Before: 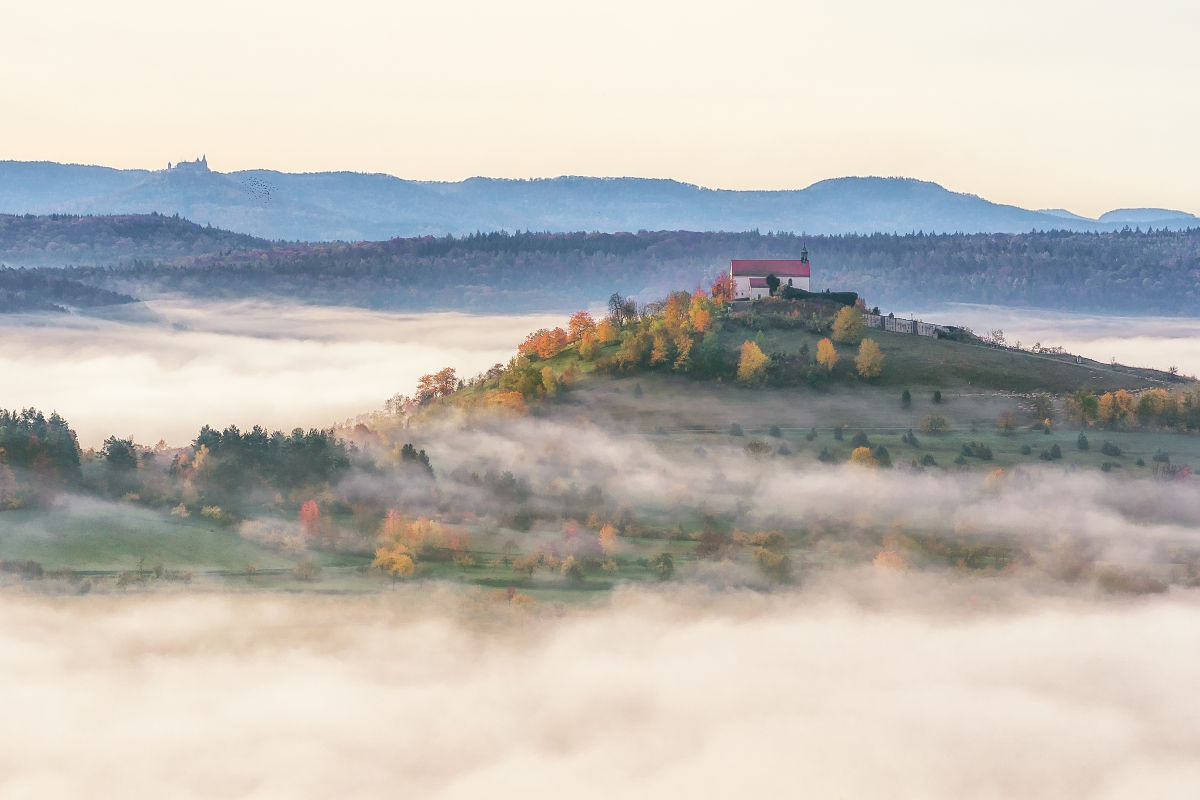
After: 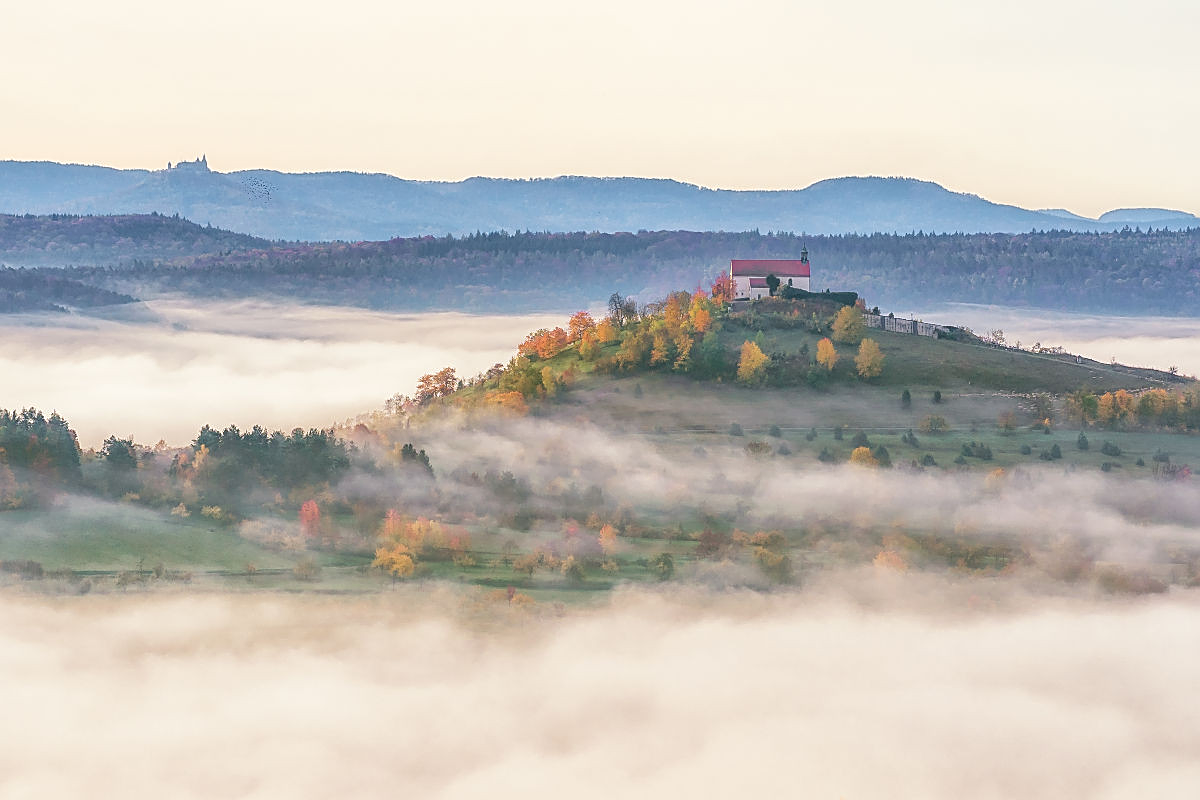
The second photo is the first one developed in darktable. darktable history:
sharpen: on, module defaults
tone equalizer: -7 EV 0.148 EV, -6 EV 0.612 EV, -5 EV 1.14 EV, -4 EV 1.33 EV, -3 EV 1.12 EV, -2 EV 0.6 EV, -1 EV 0.153 EV, smoothing diameter 24.93%, edges refinement/feathering 10.74, preserve details guided filter
